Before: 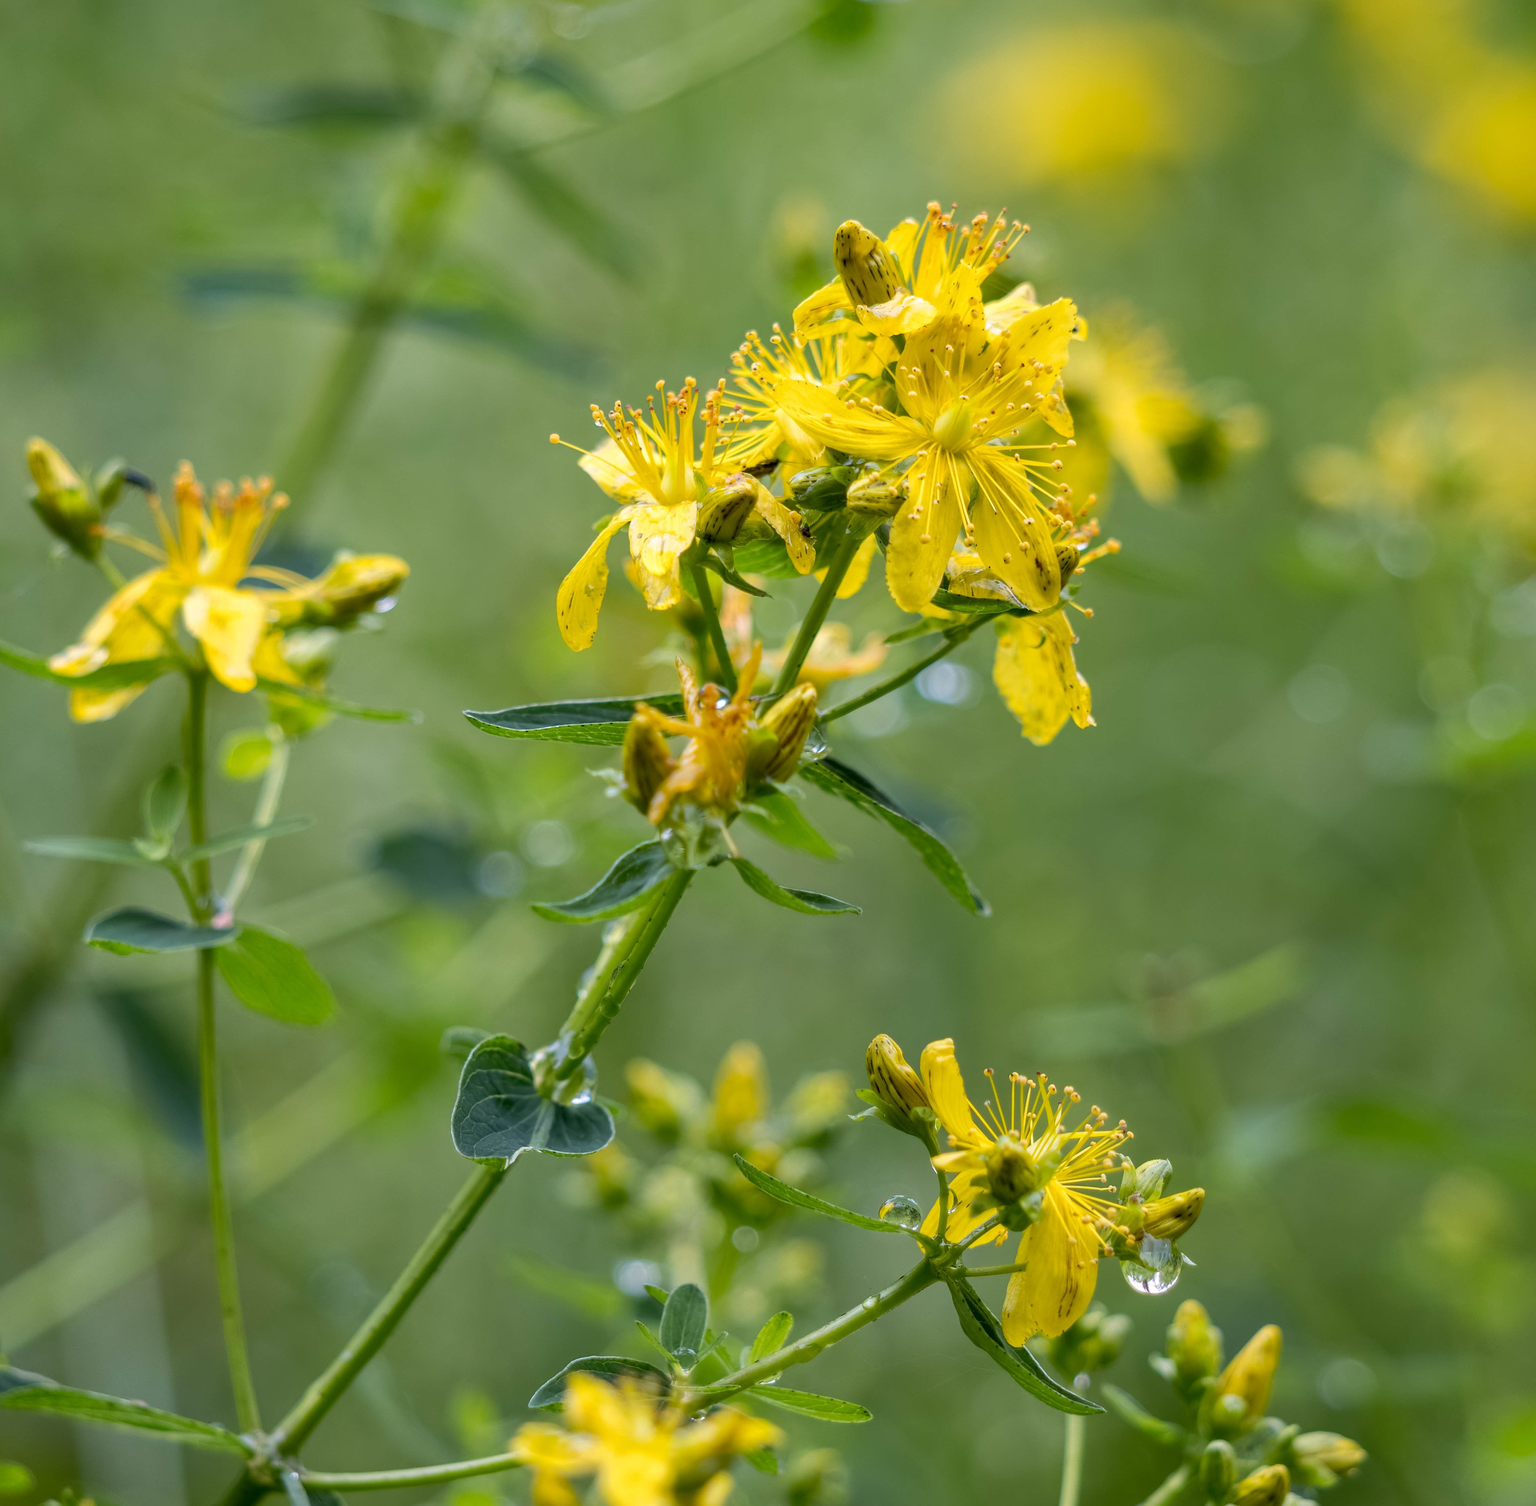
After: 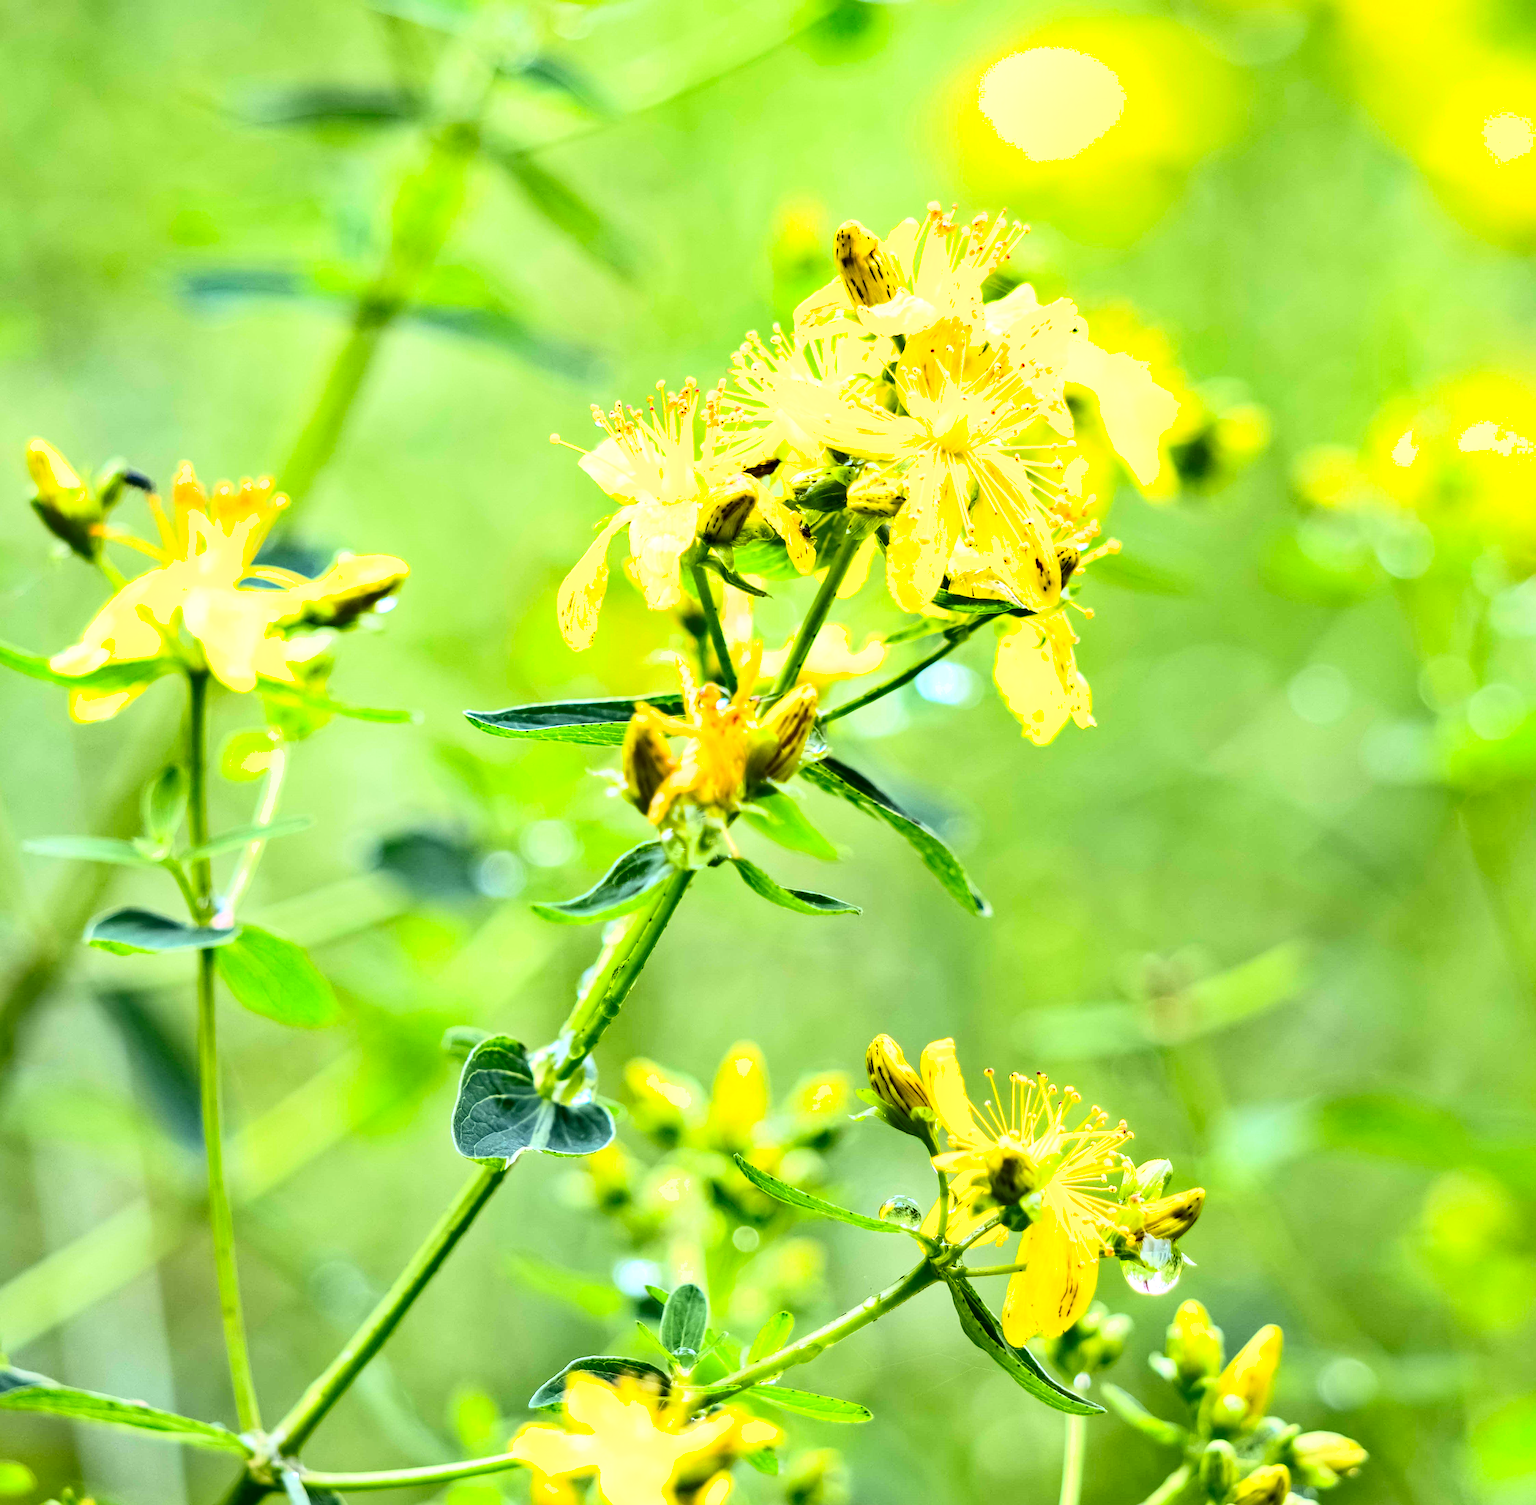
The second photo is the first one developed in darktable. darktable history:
shadows and highlights: soften with gaussian
contrast brightness saturation: contrast 0.197, brightness -0.103, saturation 0.103
exposure: black level correction 0, exposure 1.101 EV, compensate highlight preservation false
base curve: curves: ch0 [(0, 0) (0.028, 0.03) (0.121, 0.232) (0.46, 0.748) (0.859, 0.968) (1, 1)]
